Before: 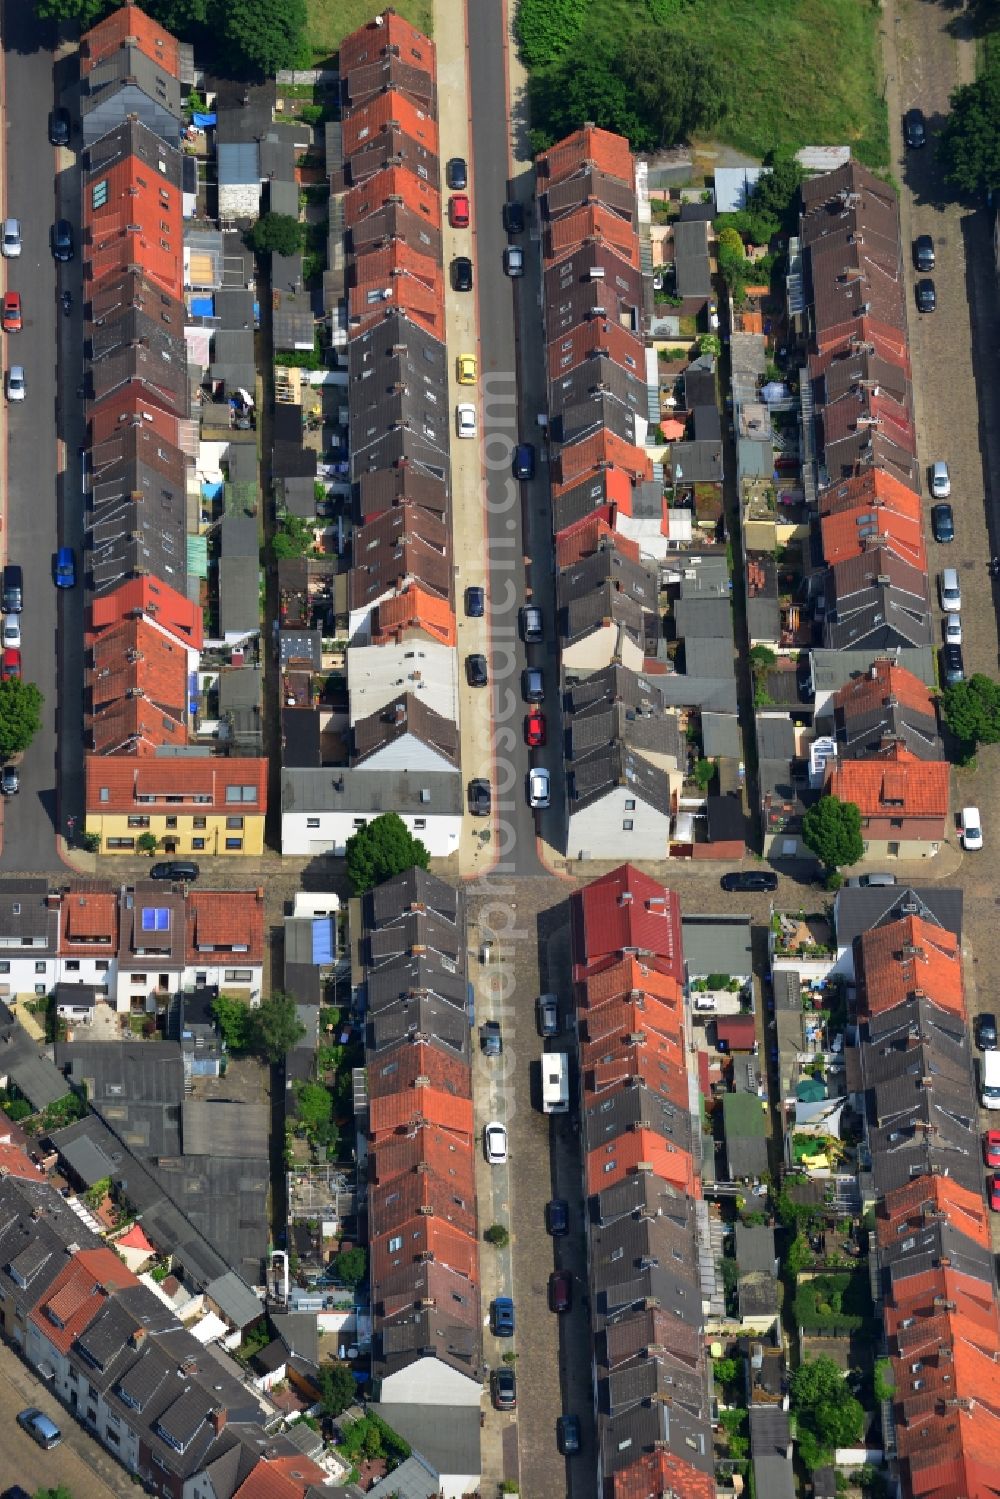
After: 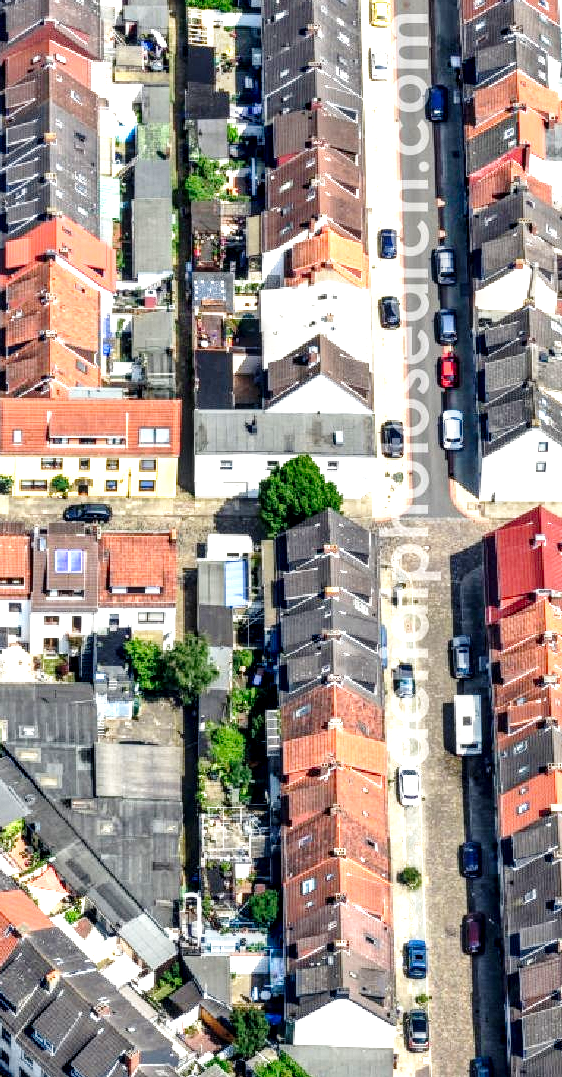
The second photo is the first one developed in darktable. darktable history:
exposure: exposure 0.767 EV, compensate highlight preservation false
crop: left 8.728%, top 23.93%, right 35.018%, bottom 4.157%
local contrast: highlights 12%, shadows 37%, detail 183%, midtone range 0.469
base curve: curves: ch0 [(0, 0) (0.028, 0.03) (0.121, 0.232) (0.46, 0.748) (0.859, 0.968) (1, 1)], preserve colors none
